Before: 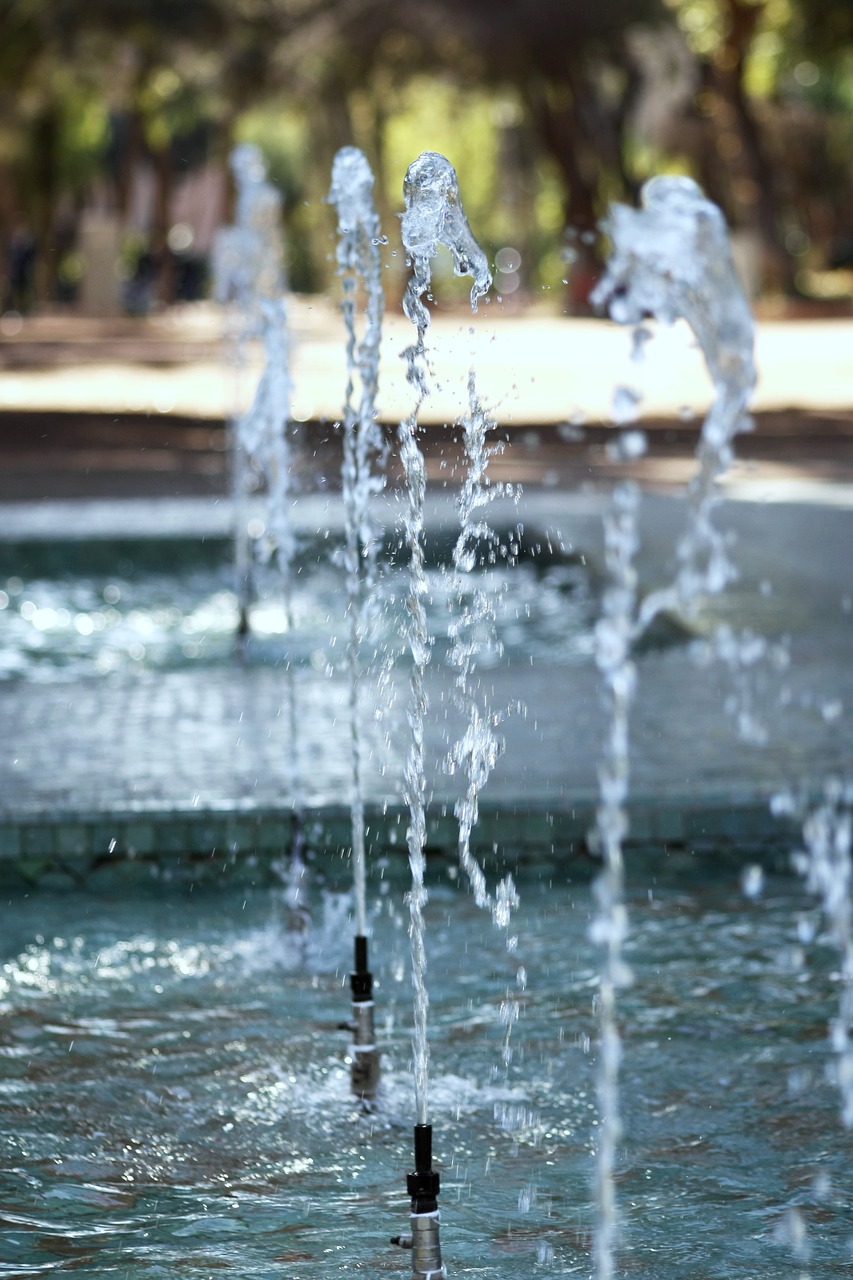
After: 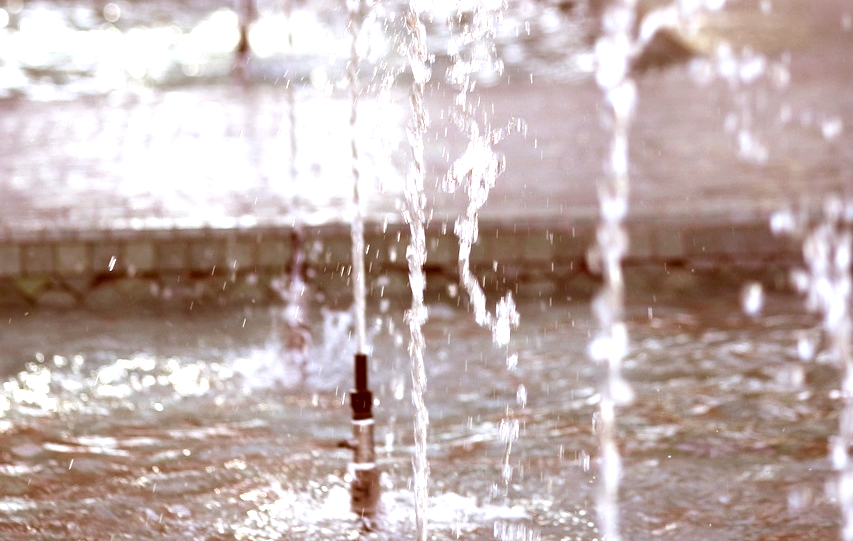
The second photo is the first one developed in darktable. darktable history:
color correction: highlights a* 9.56, highlights b* 8.52, shadows a* 39.23, shadows b* 39.57, saturation 0.809
crop: top 45.537%, bottom 12.169%
exposure: black level correction 0, exposure 0.949 EV, compensate exposure bias true, compensate highlight preservation false
levels: levels [0, 0.478, 1]
